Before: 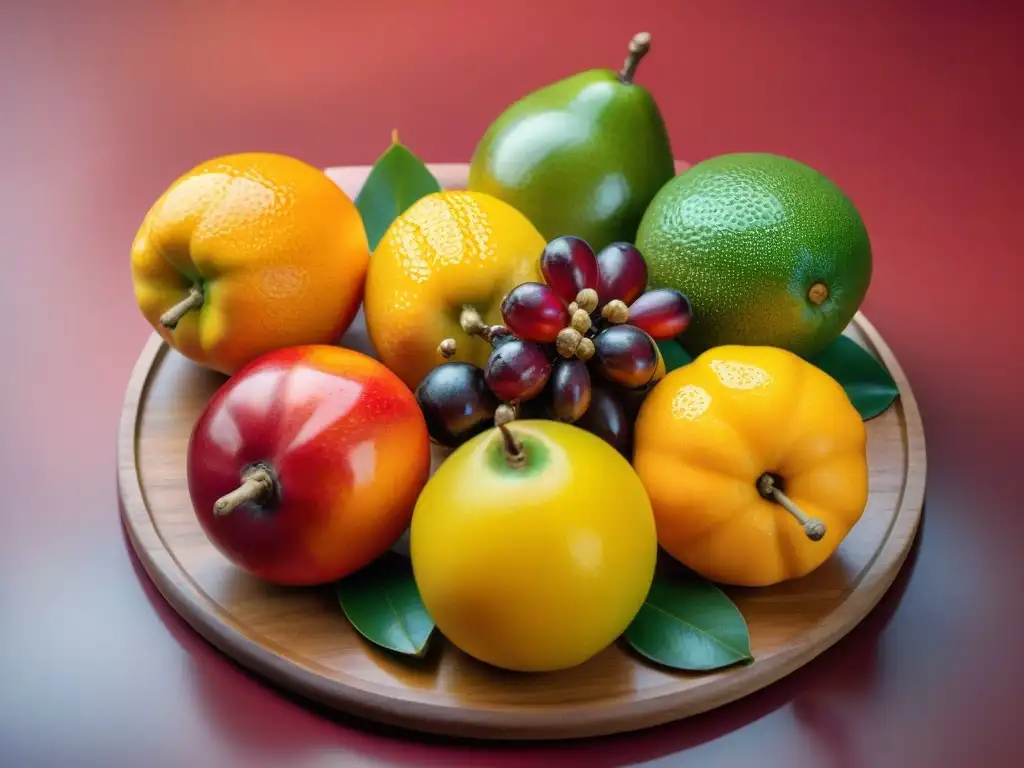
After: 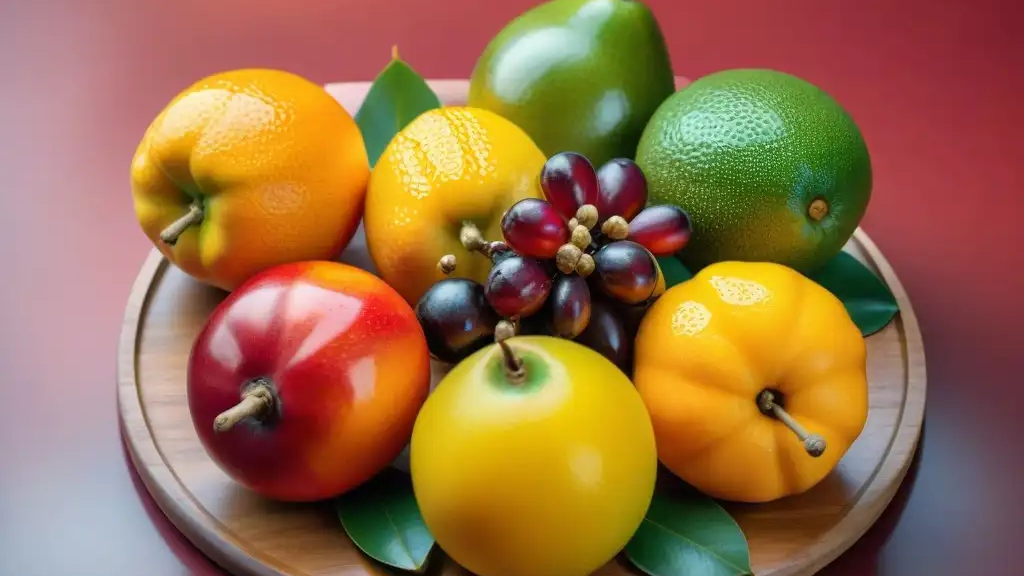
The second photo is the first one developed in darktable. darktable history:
crop: top 11.045%, bottom 13.925%
